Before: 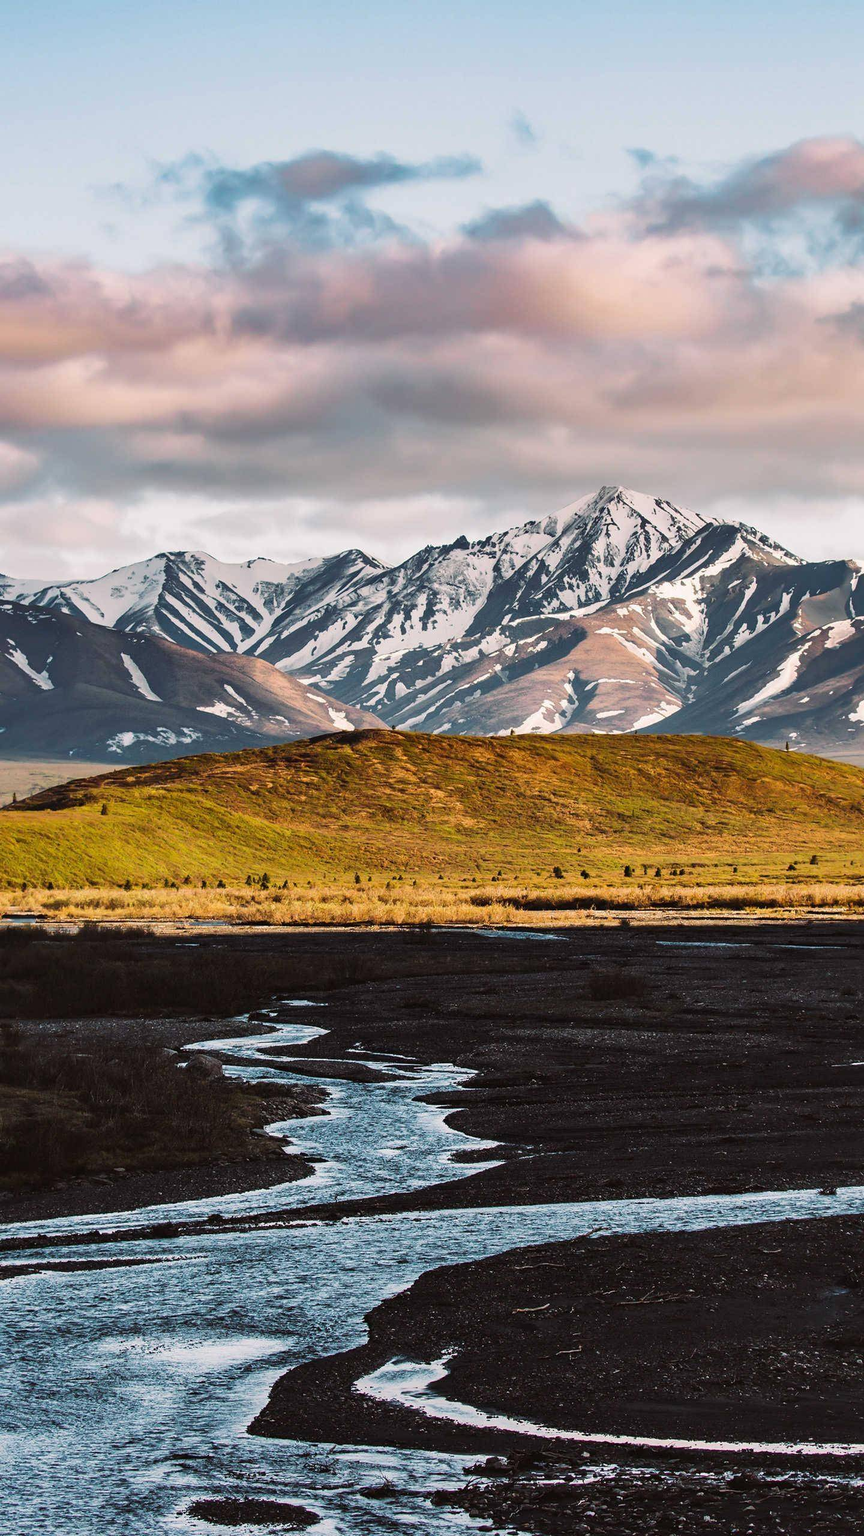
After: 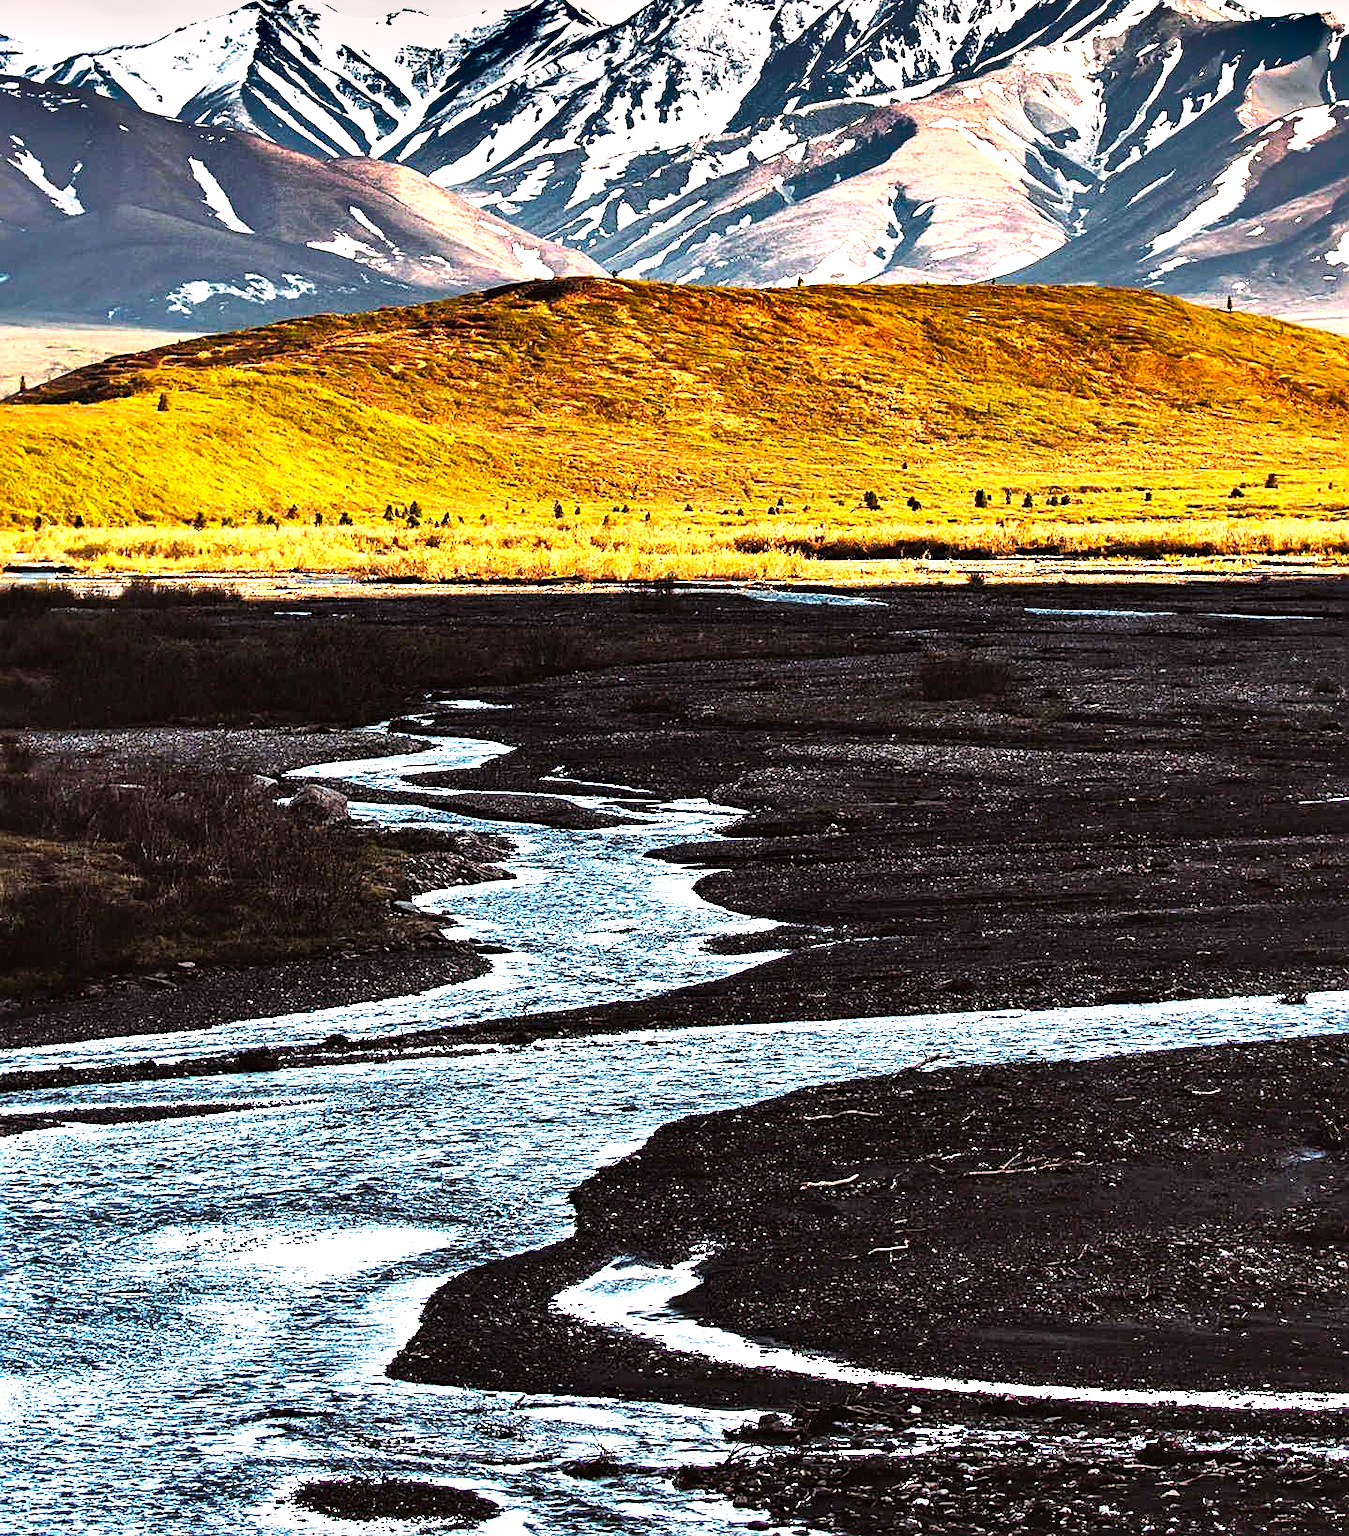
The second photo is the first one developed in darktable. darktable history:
crop and rotate: top 35.97%
color correction: highlights a* 3.5, highlights b* 1.66, saturation 1.18
exposure: black level correction 0.001, exposure 0.499 EV, compensate exposure bias true, compensate highlight preservation false
shadows and highlights: highlights color adjustment 49.89%, low approximation 0.01, soften with gaussian
sharpen: amount 0.494
tone equalizer: -8 EV -1.12 EV, -7 EV -0.994 EV, -6 EV -0.9 EV, -5 EV -0.618 EV, -3 EV 0.549 EV, -2 EV 0.892 EV, -1 EV 1 EV, +0 EV 1.08 EV
